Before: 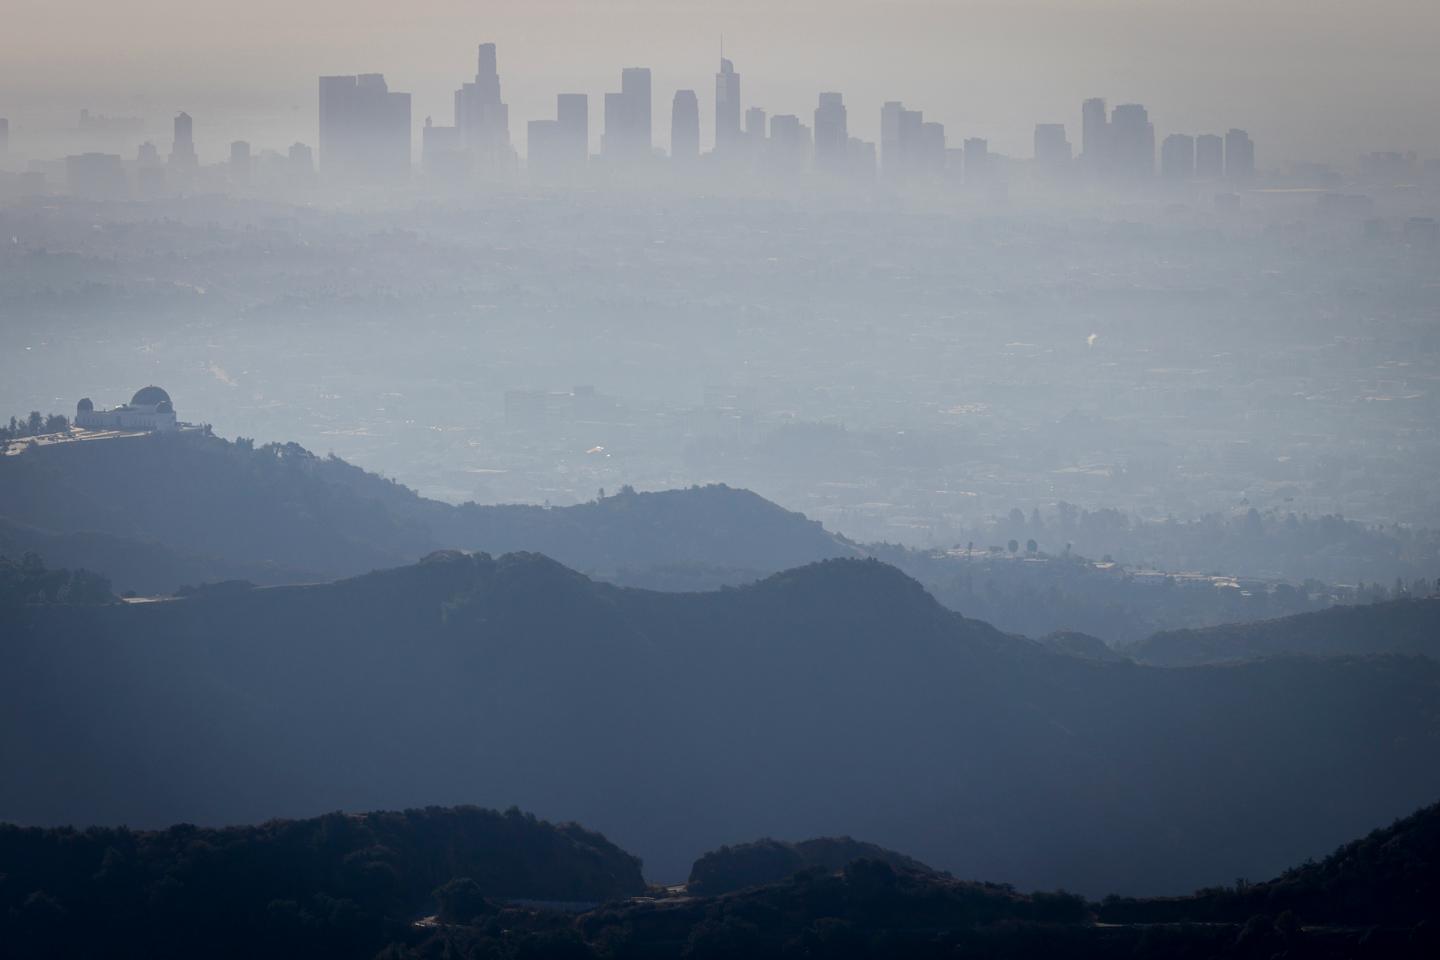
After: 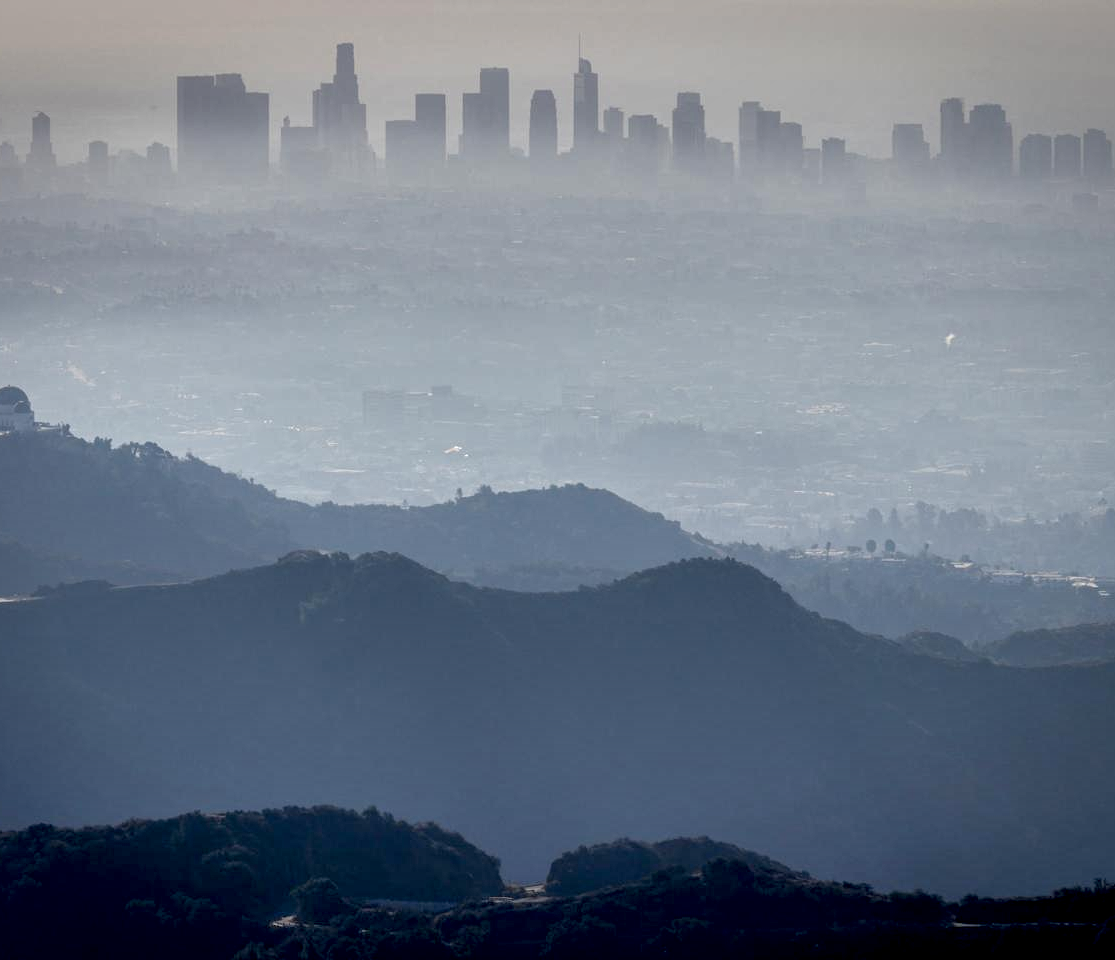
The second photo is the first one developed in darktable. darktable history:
shadows and highlights: on, module defaults
local contrast: highlights 65%, shadows 54%, detail 169%, midtone range 0.514
crop: left 9.88%, right 12.664%
